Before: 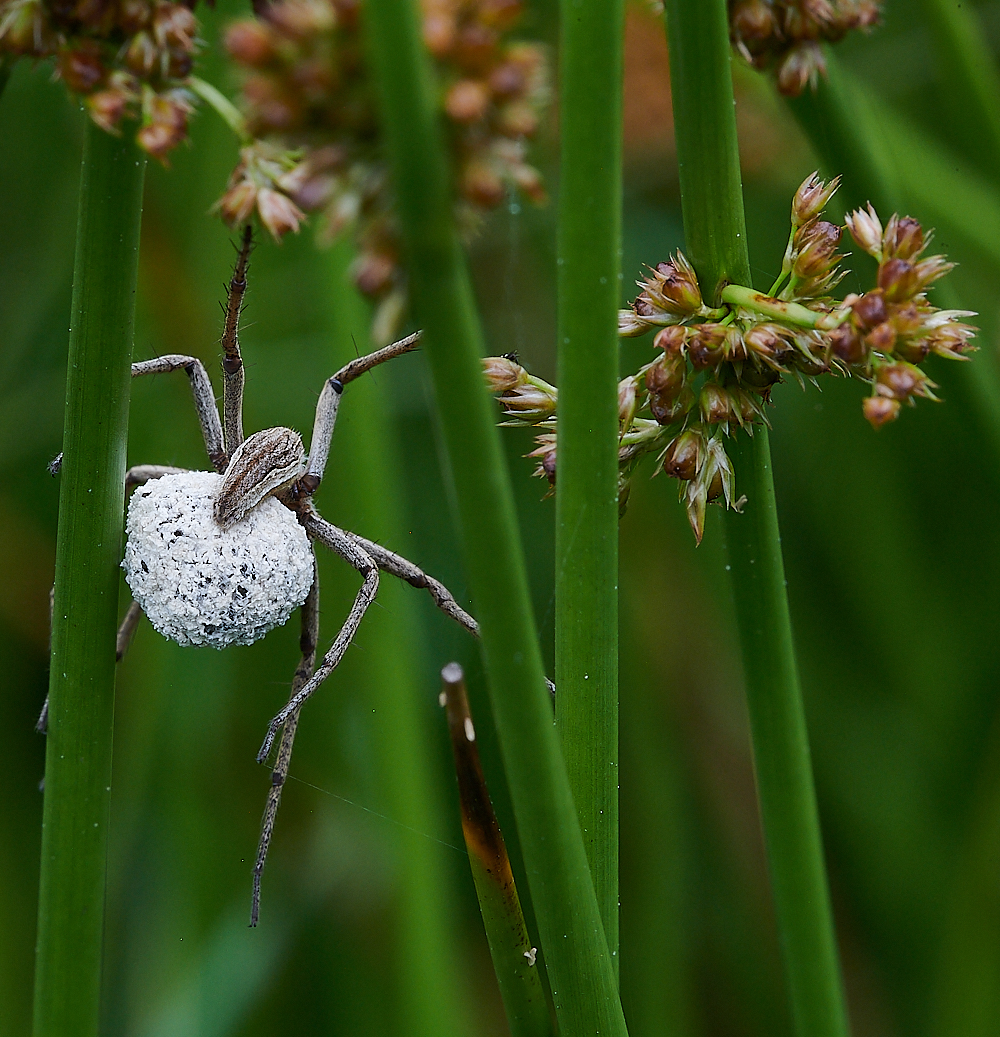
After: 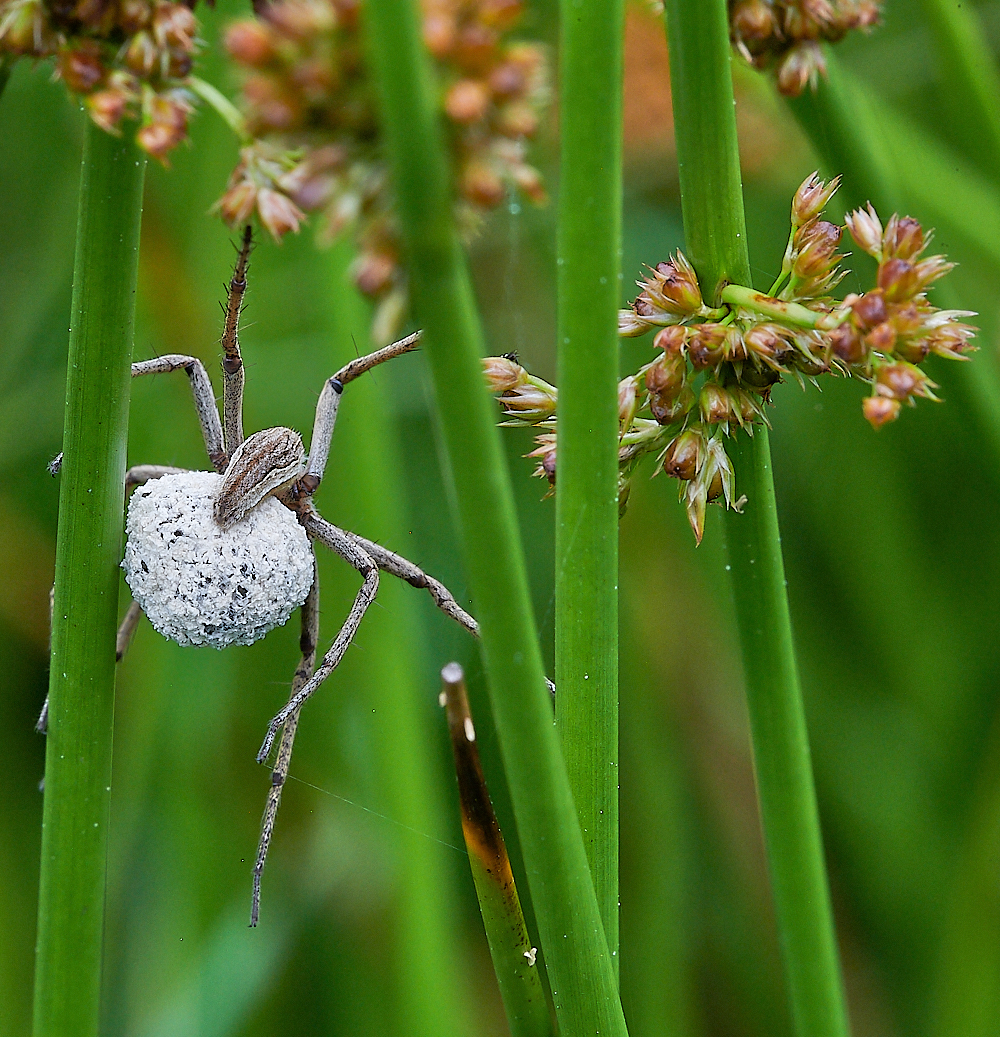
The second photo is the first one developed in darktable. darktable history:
tone equalizer: -7 EV 0.152 EV, -6 EV 0.625 EV, -5 EV 1.11 EV, -4 EV 1.35 EV, -3 EV 1.18 EV, -2 EV 0.6 EV, -1 EV 0.148 EV
